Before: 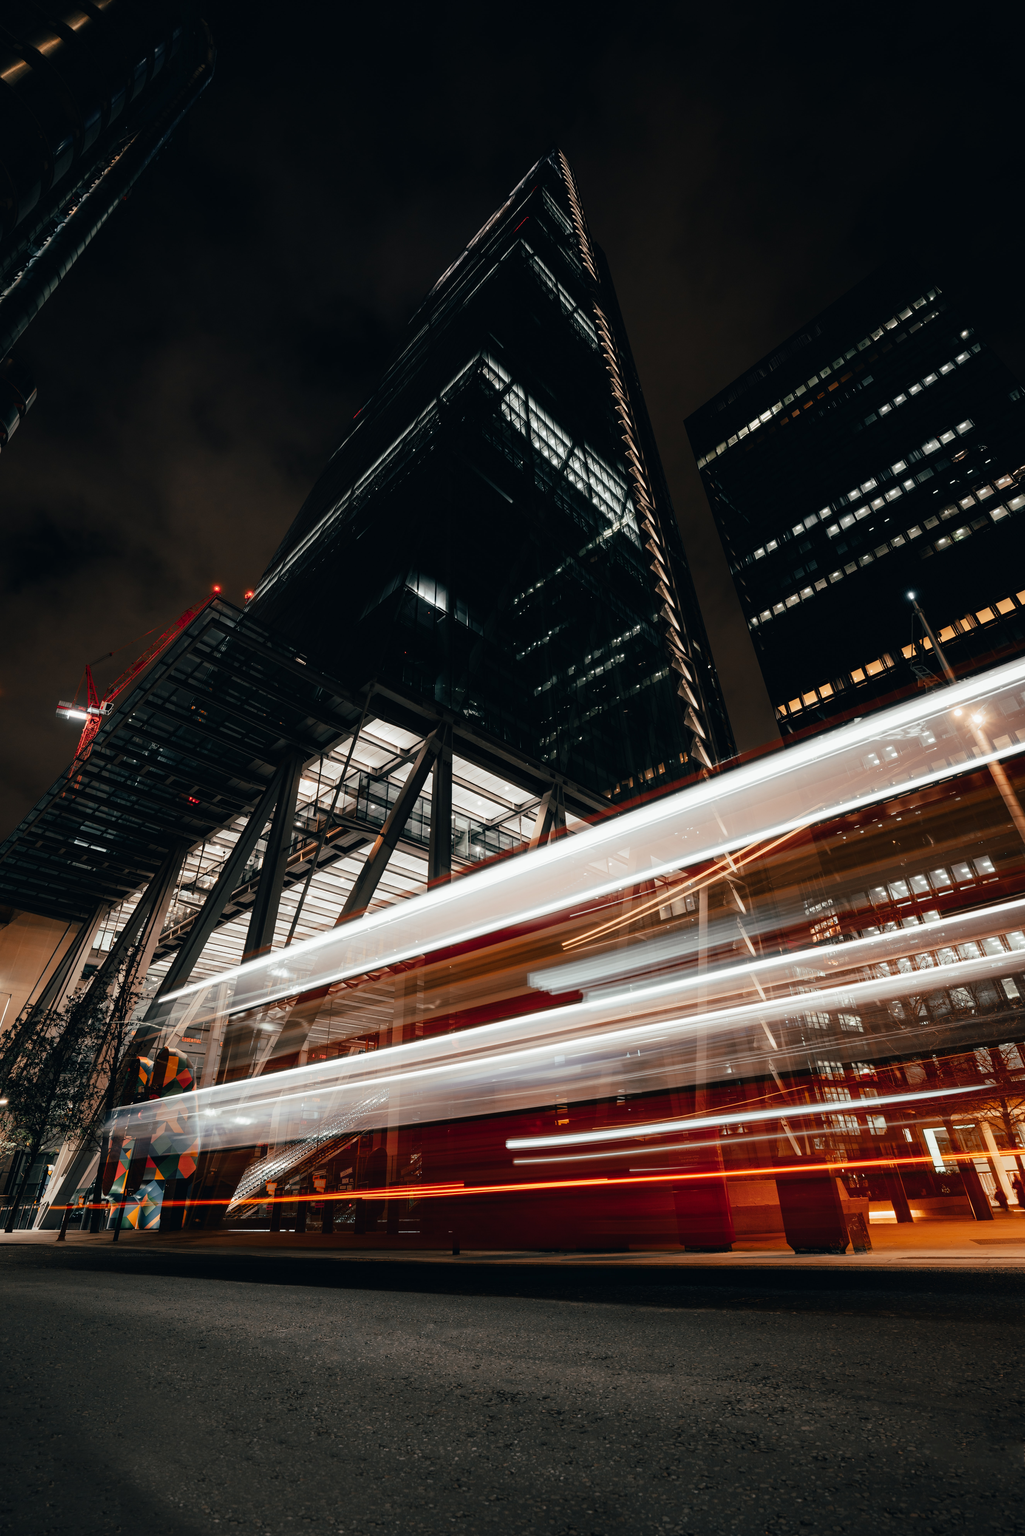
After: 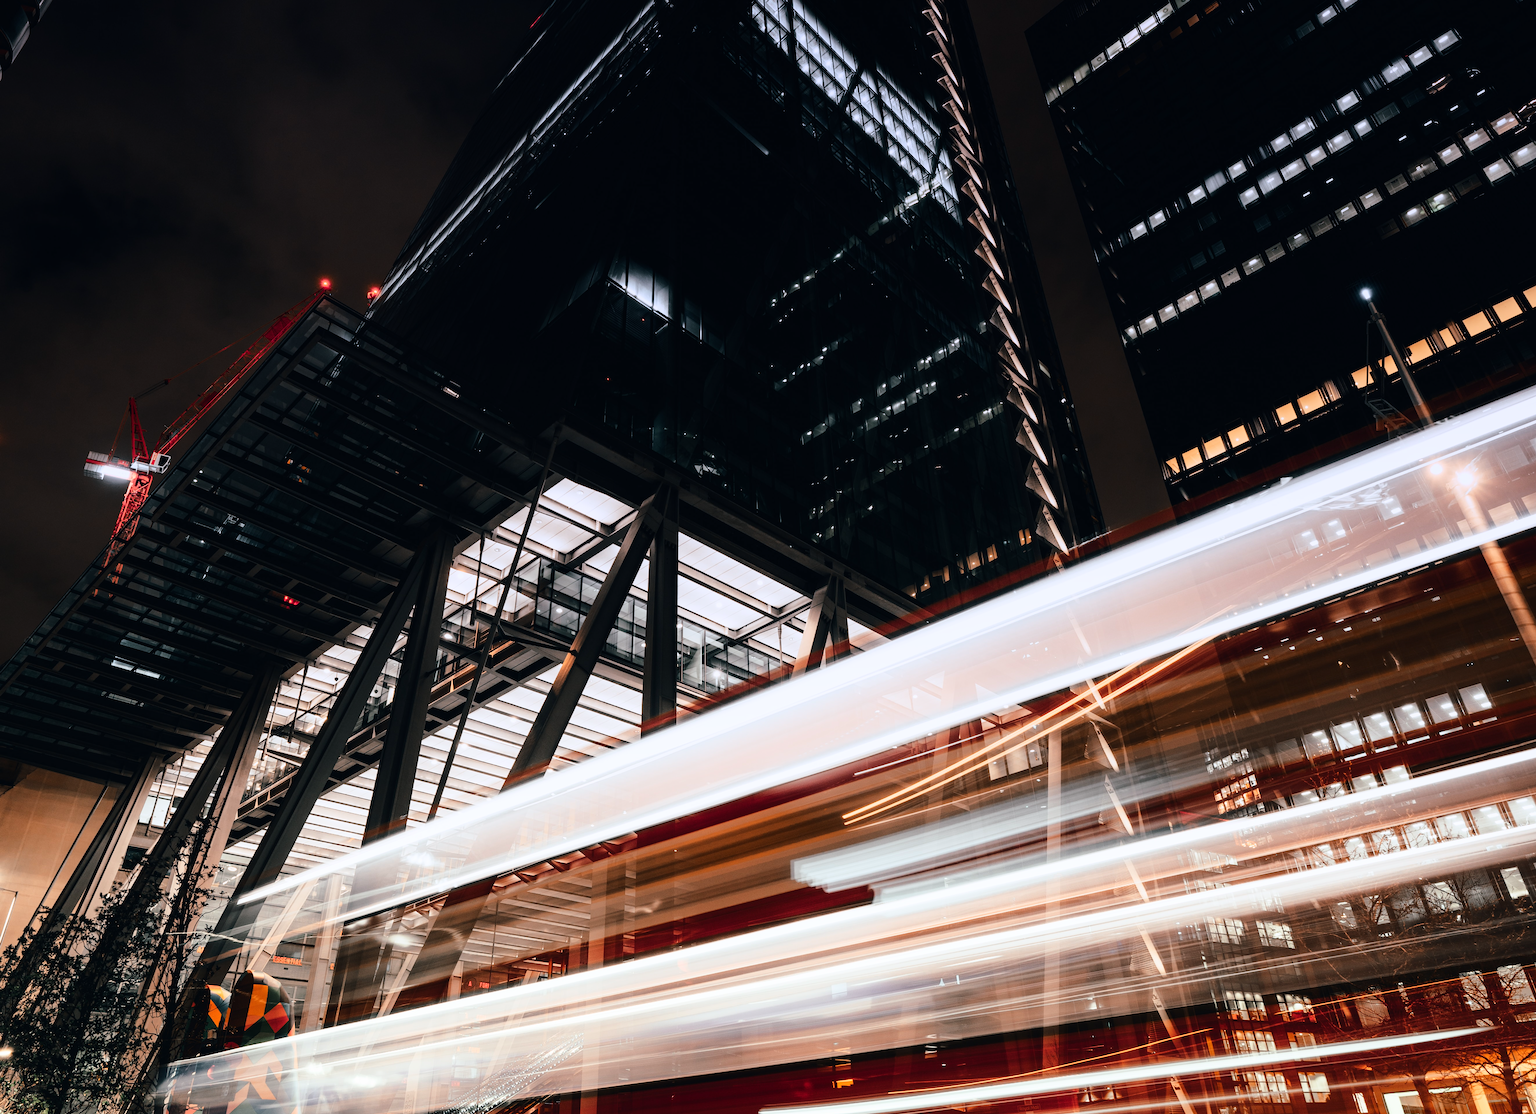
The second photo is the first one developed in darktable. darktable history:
graduated density: hue 238.83°, saturation 50%
crop and rotate: top 26.056%, bottom 25.543%
base curve: curves: ch0 [(0, 0) (0.028, 0.03) (0.121, 0.232) (0.46, 0.748) (0.859, 0.968) (1, 1)]
